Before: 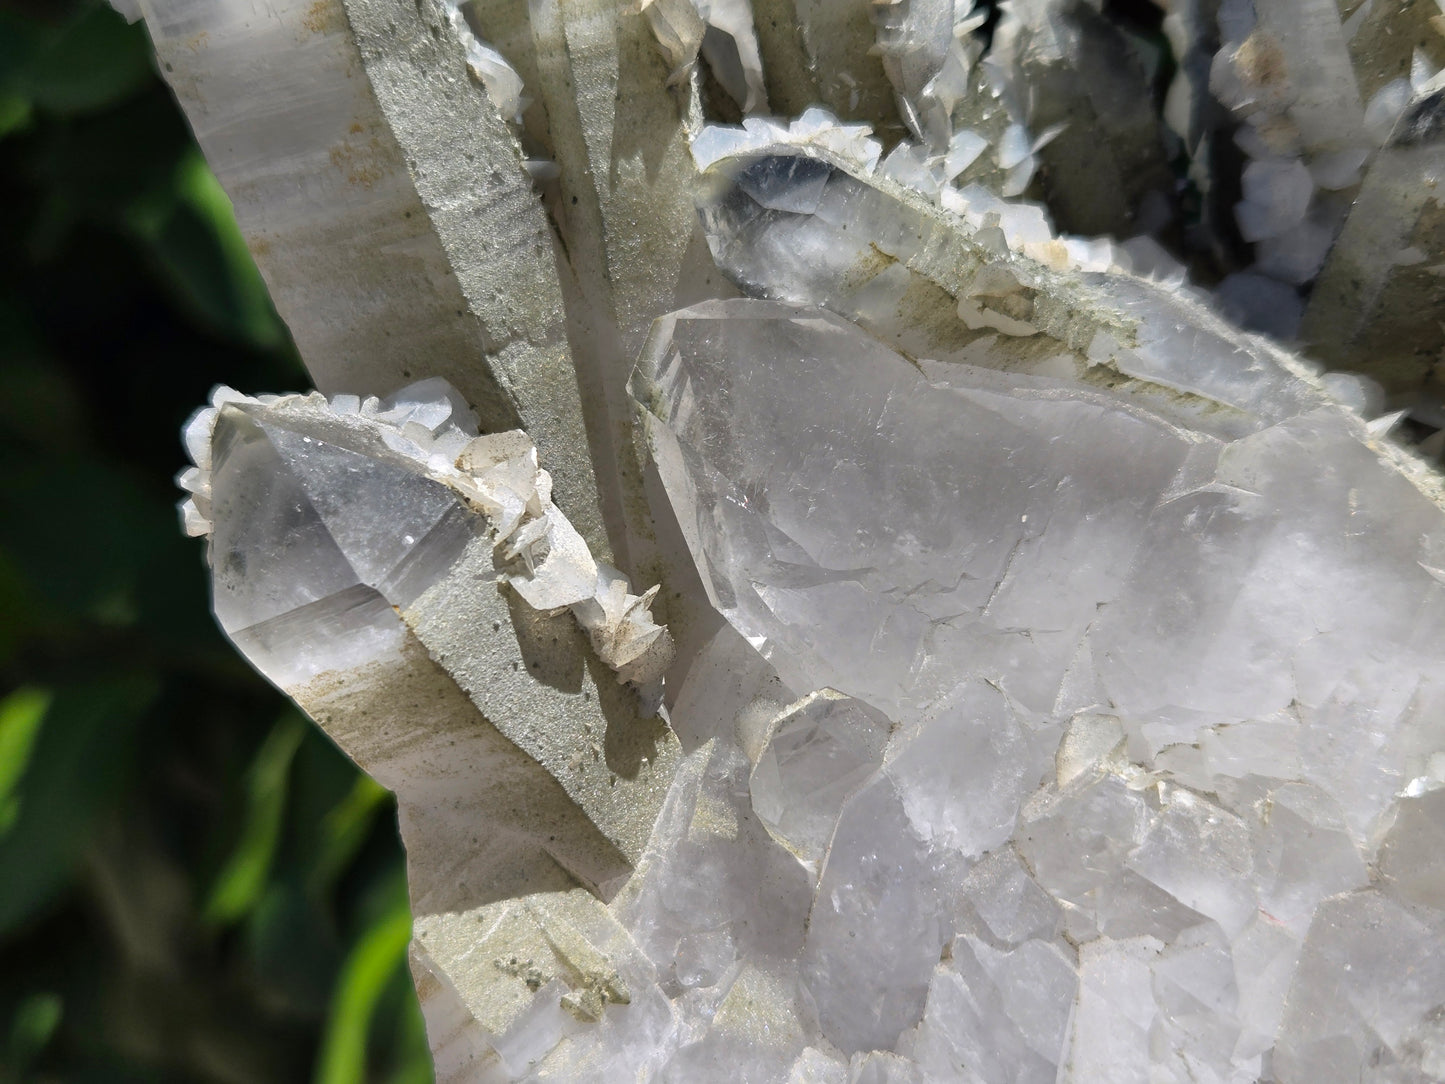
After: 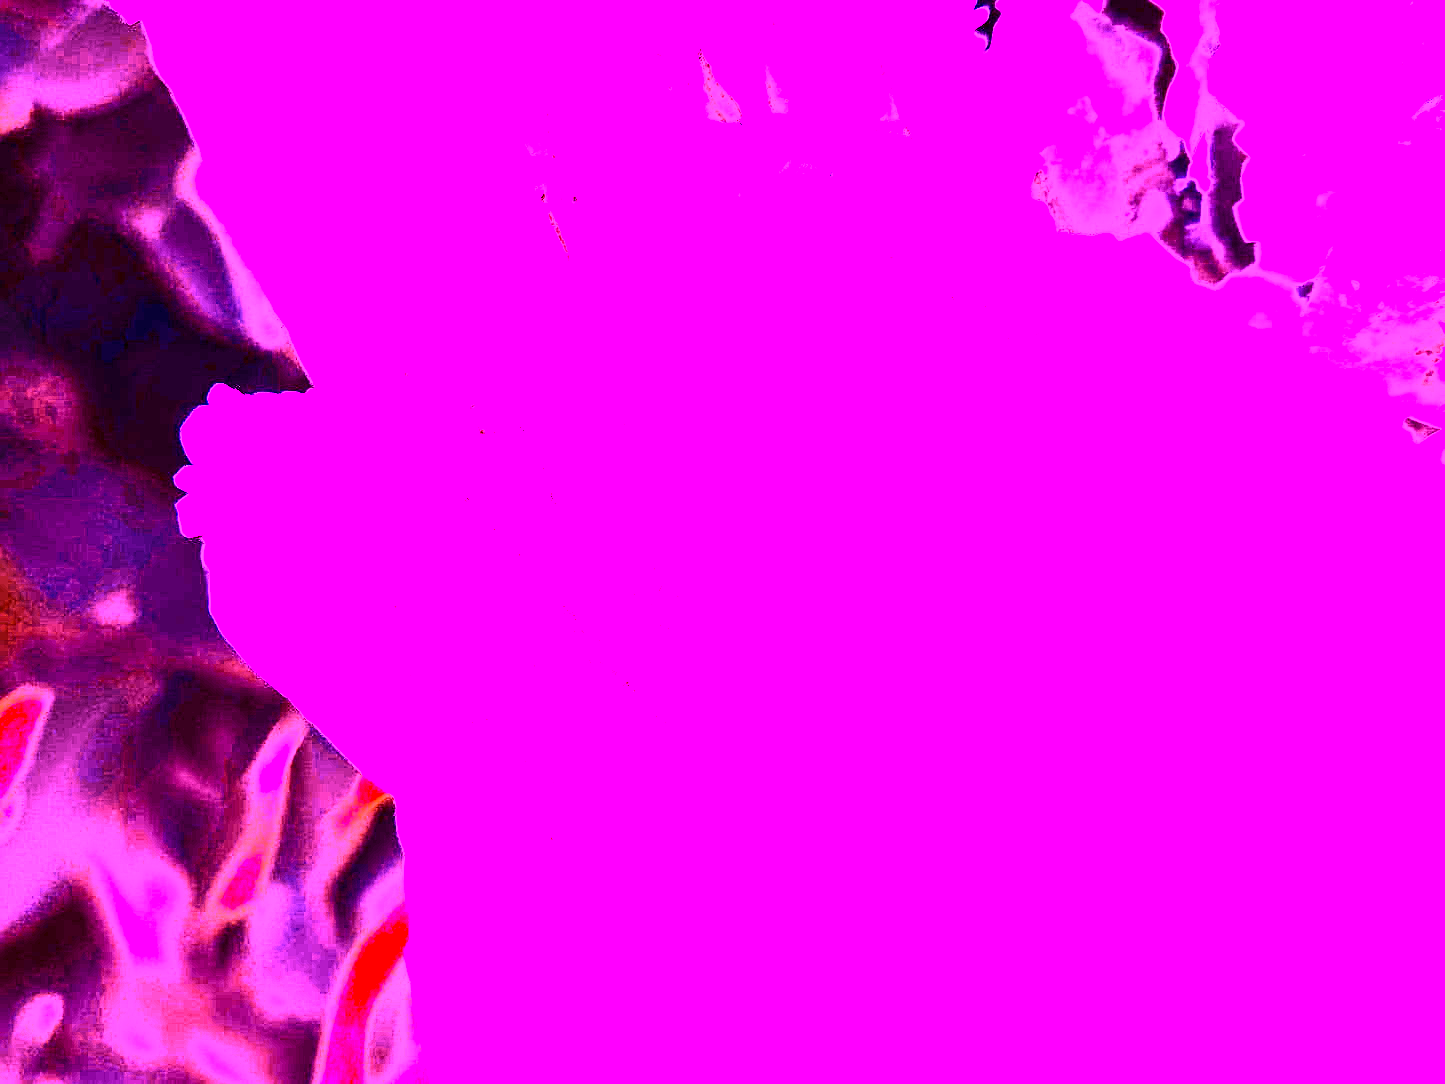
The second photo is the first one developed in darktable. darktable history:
exposure: exposure 0.496 EV, compensate highlight preservation false
contrast brightness saturation: contrast 0.28
white balance: red 8, blue 8
sharpen: on, module defaults
